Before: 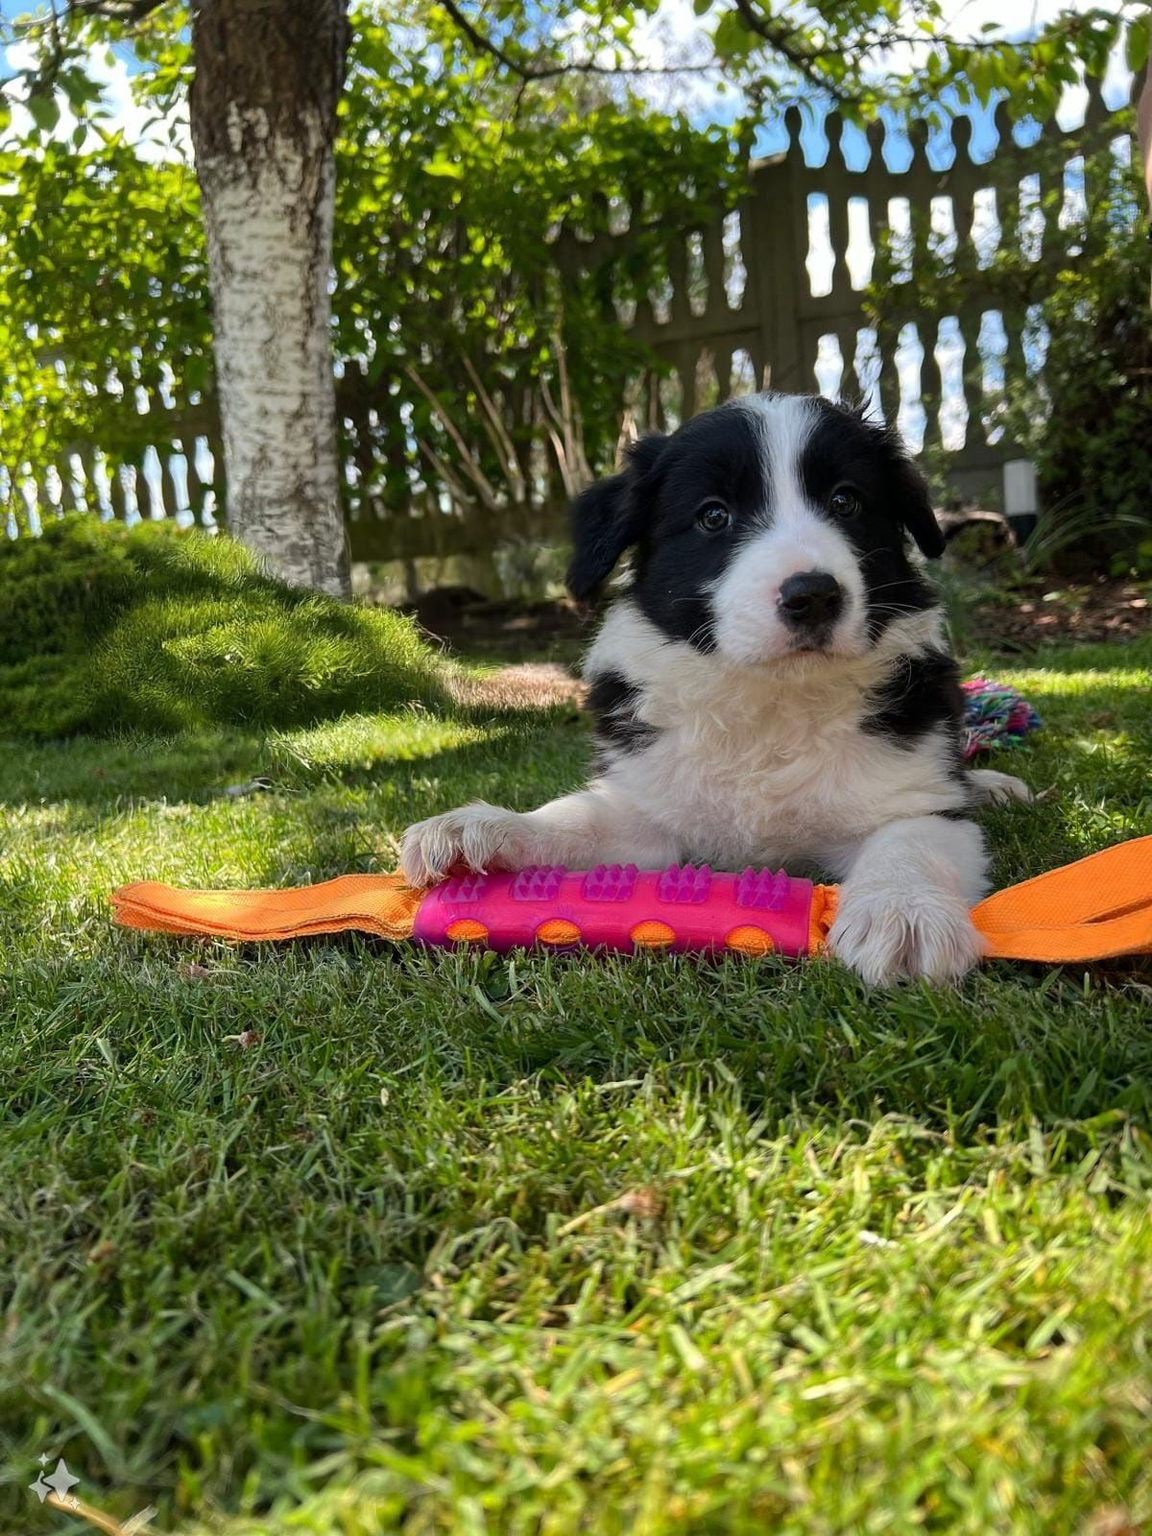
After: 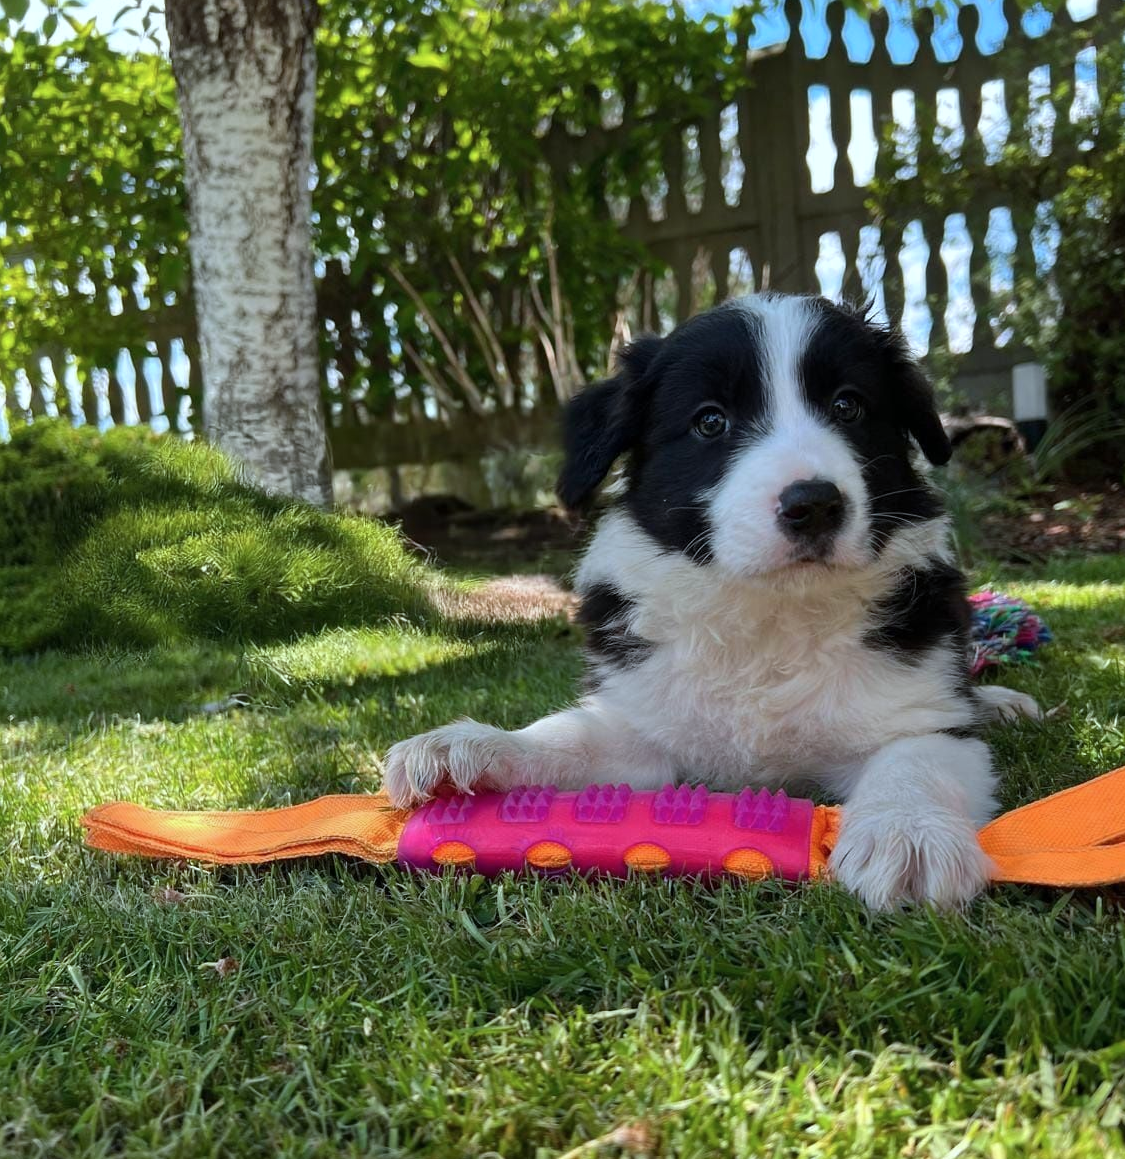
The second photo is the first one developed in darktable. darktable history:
color correction: highlights a* -4.03, highlights b* -10.8
crop: left 2.781%, top 7.271%, right 3.428%, bottom 20.259%
